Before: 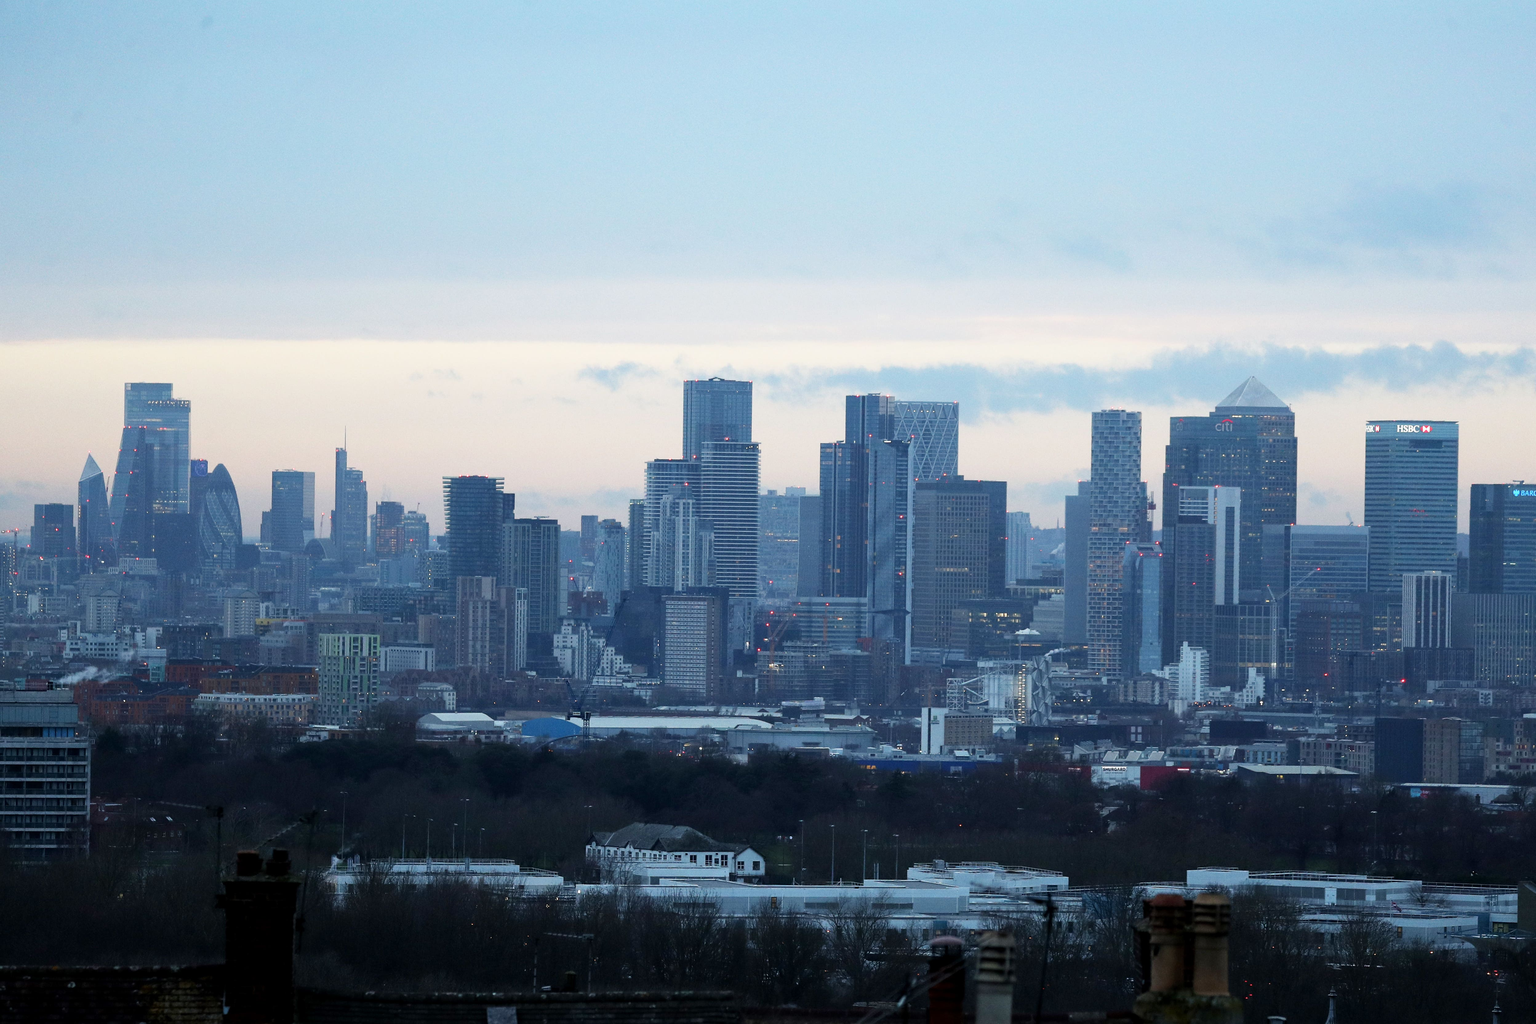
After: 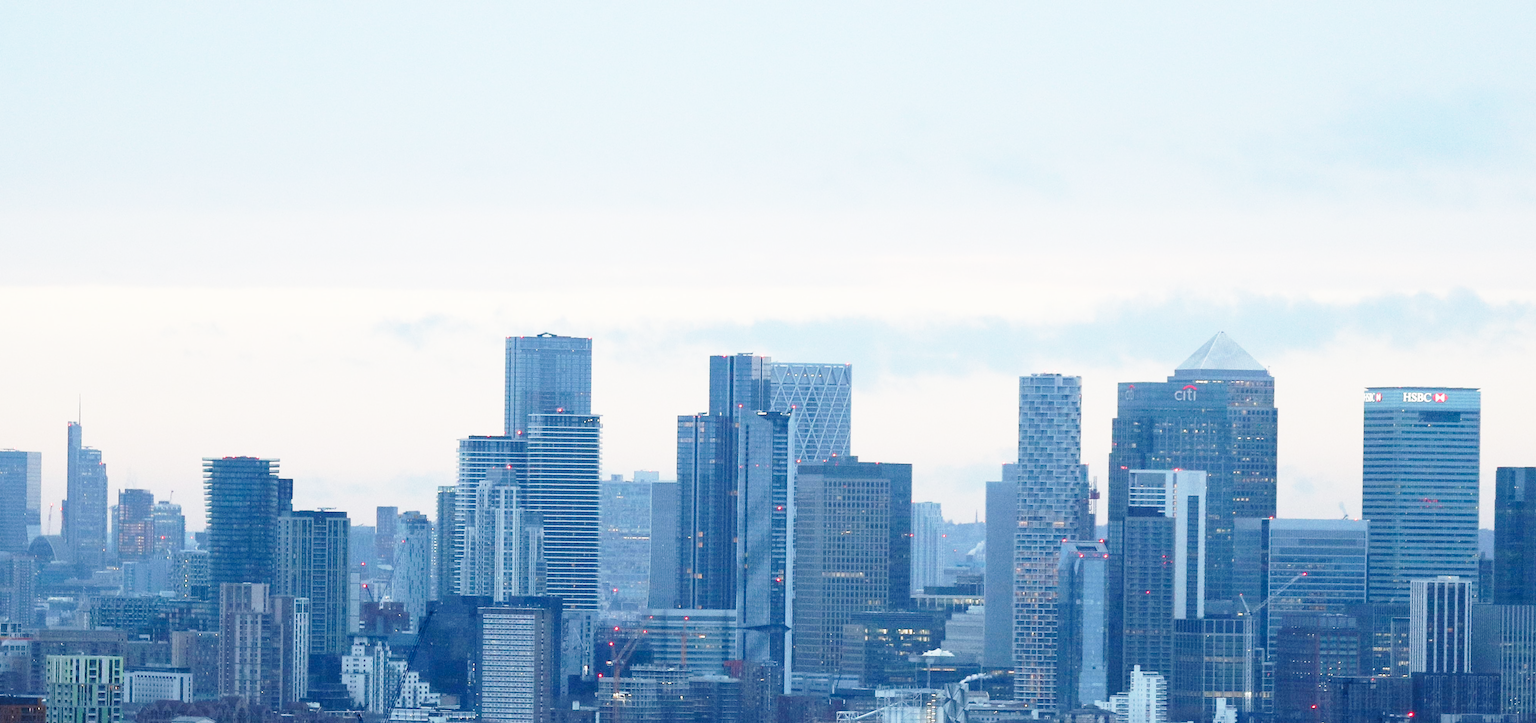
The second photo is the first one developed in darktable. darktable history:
base curve: curves: ch0 [(0, 0) (0.028, 0.03) (0.121, 0.232) (0.46, 0.748) (0.859, 0.968) (1, 1)], preserve colors none
crop: left 18.375%, top 11.084%, right 2.139%, bottom 32.775%
